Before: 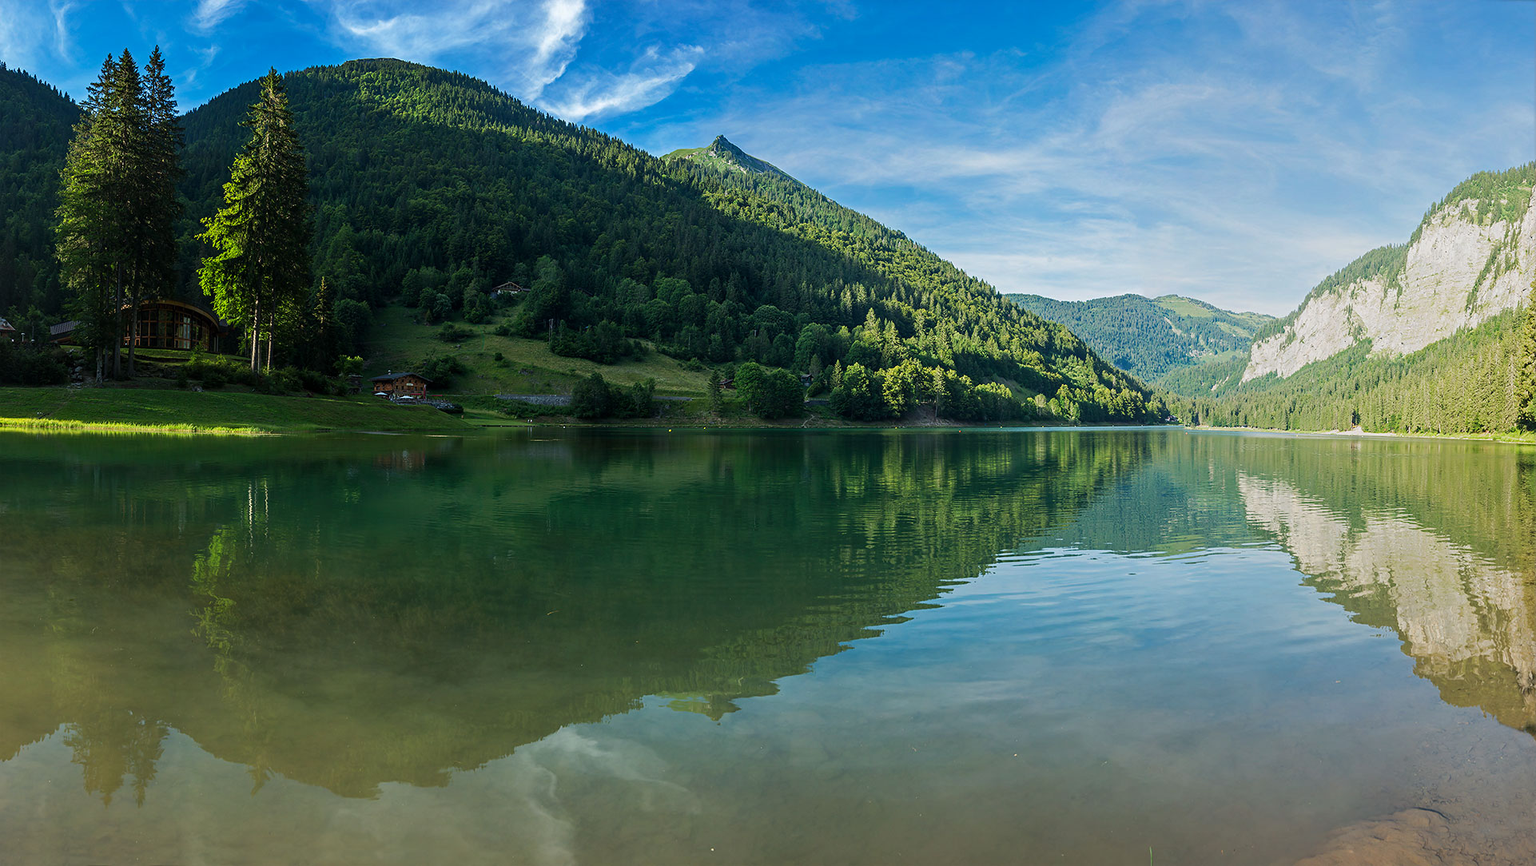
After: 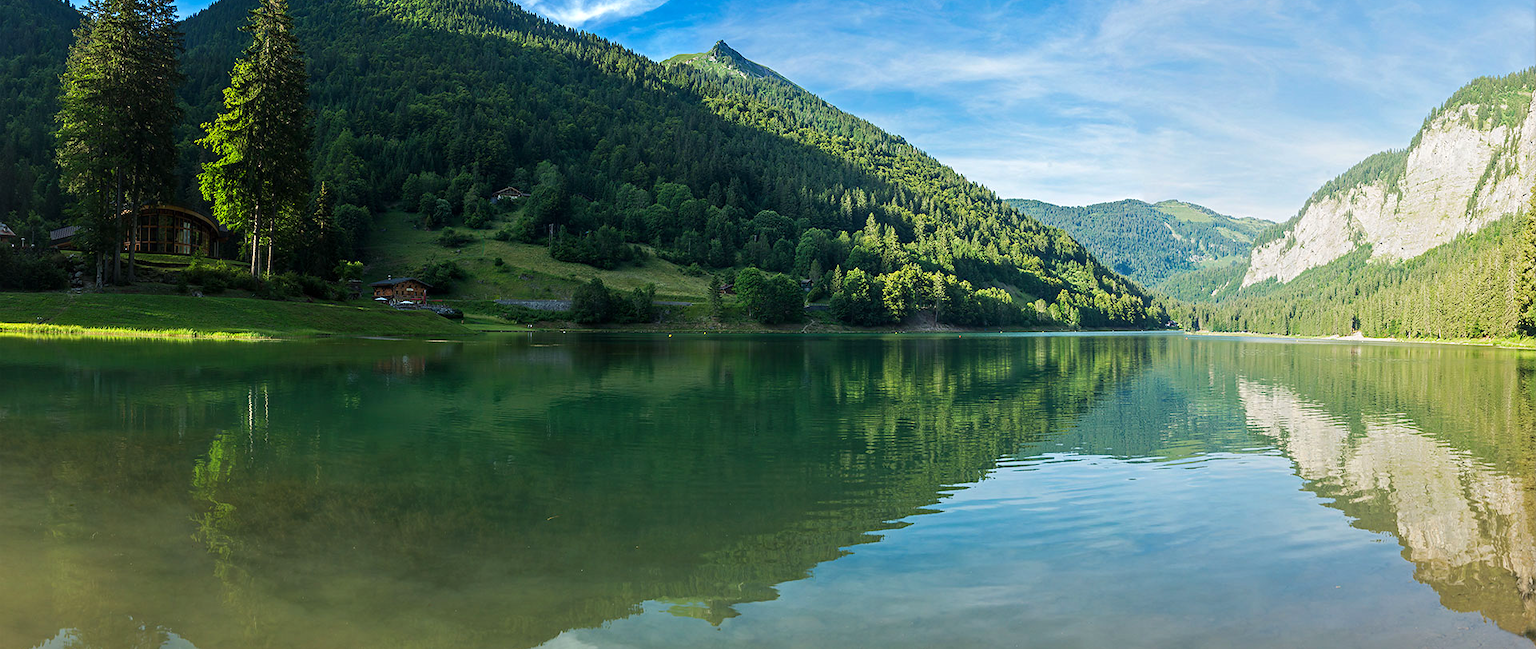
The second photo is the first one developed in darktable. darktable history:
exposure: exposure 0.3 EV, compensate highlight preservation false
color correction: highlights a* -0.137, highlights b* 0.137
crop: top 11.038%, bottom 13.962%
